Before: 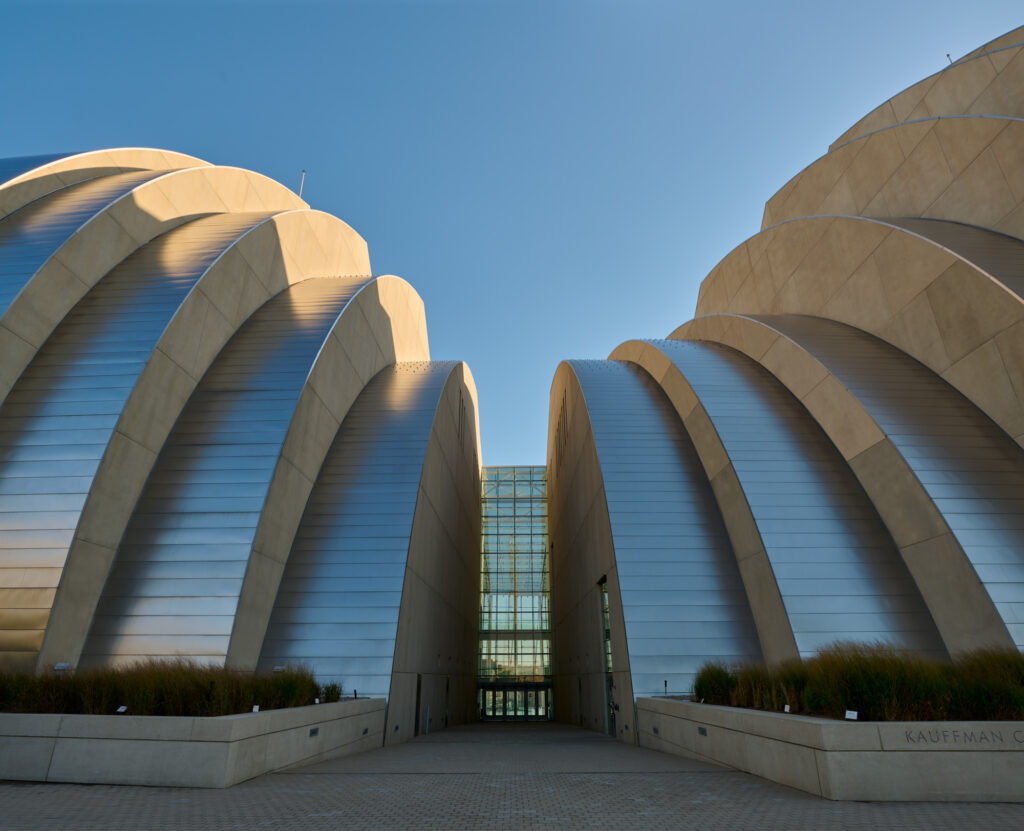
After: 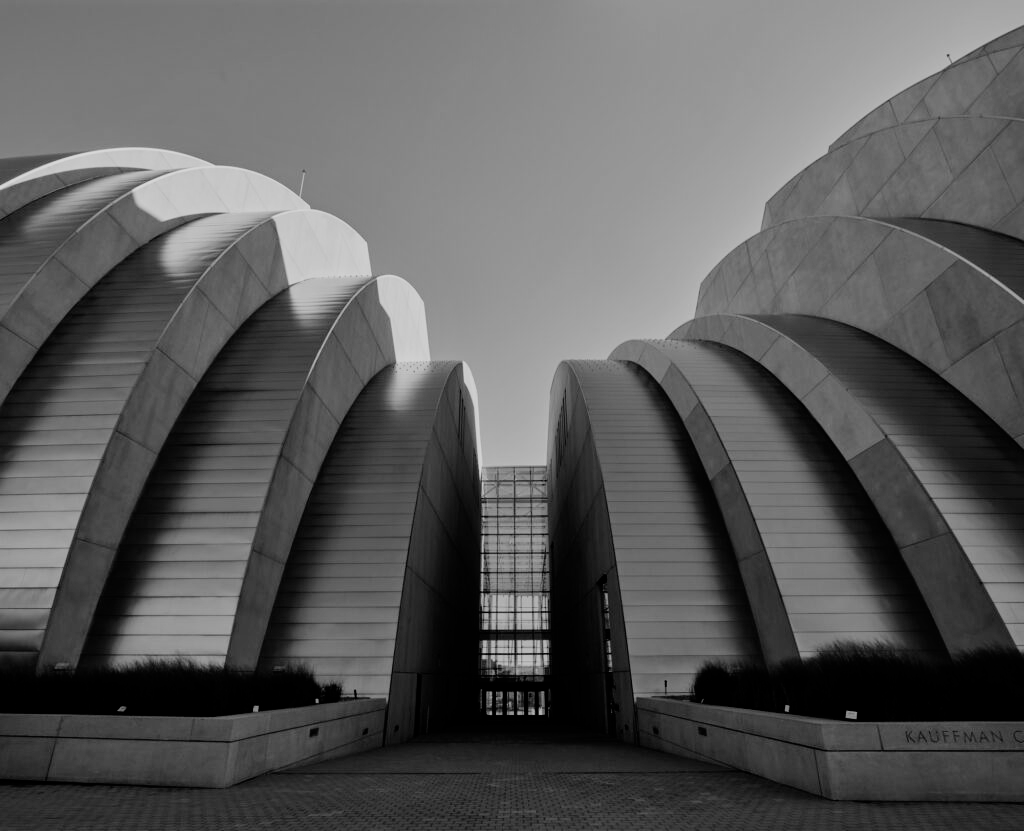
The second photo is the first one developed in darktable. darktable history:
tone equalizer: on, module defaults
monochrome: a -71.75, b 75.82
filmic rgb: black relative exposure -5 EV, hardness 2.88, contrast 1.5
